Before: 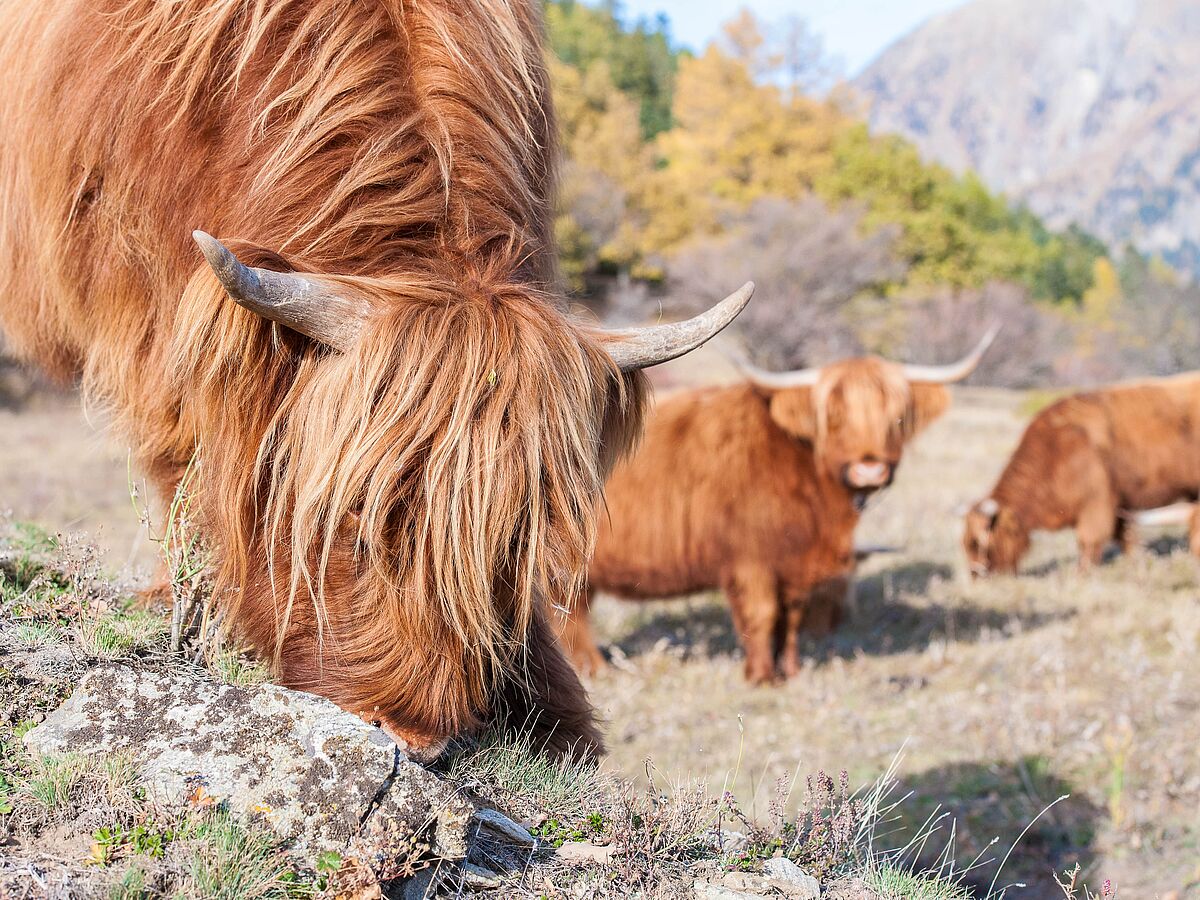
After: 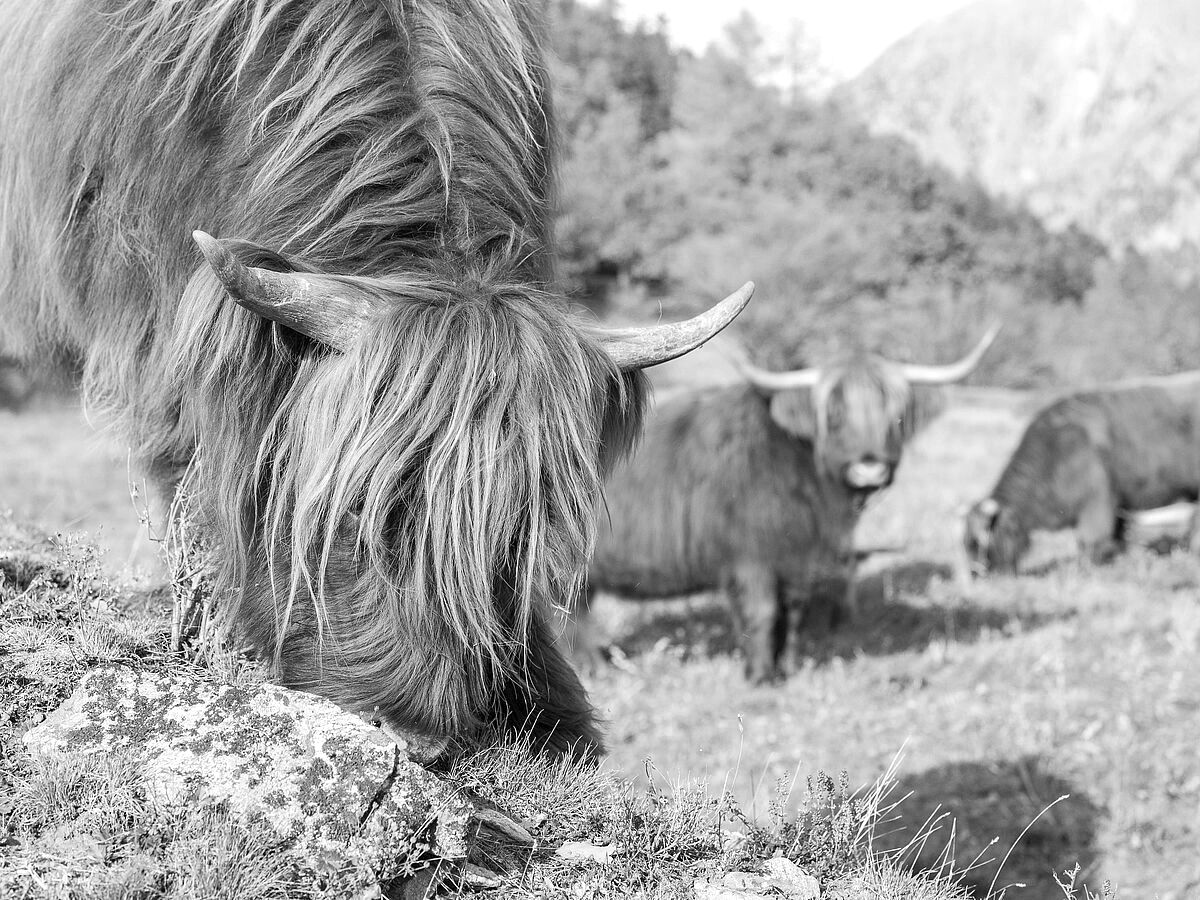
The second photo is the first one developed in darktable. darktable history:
color calibration: output gray [0.21, 0.42, 0.37, 0], illuminant custom, x 0.261, y 0.52, temperature 7013.69 K, gamut compression 1.64
